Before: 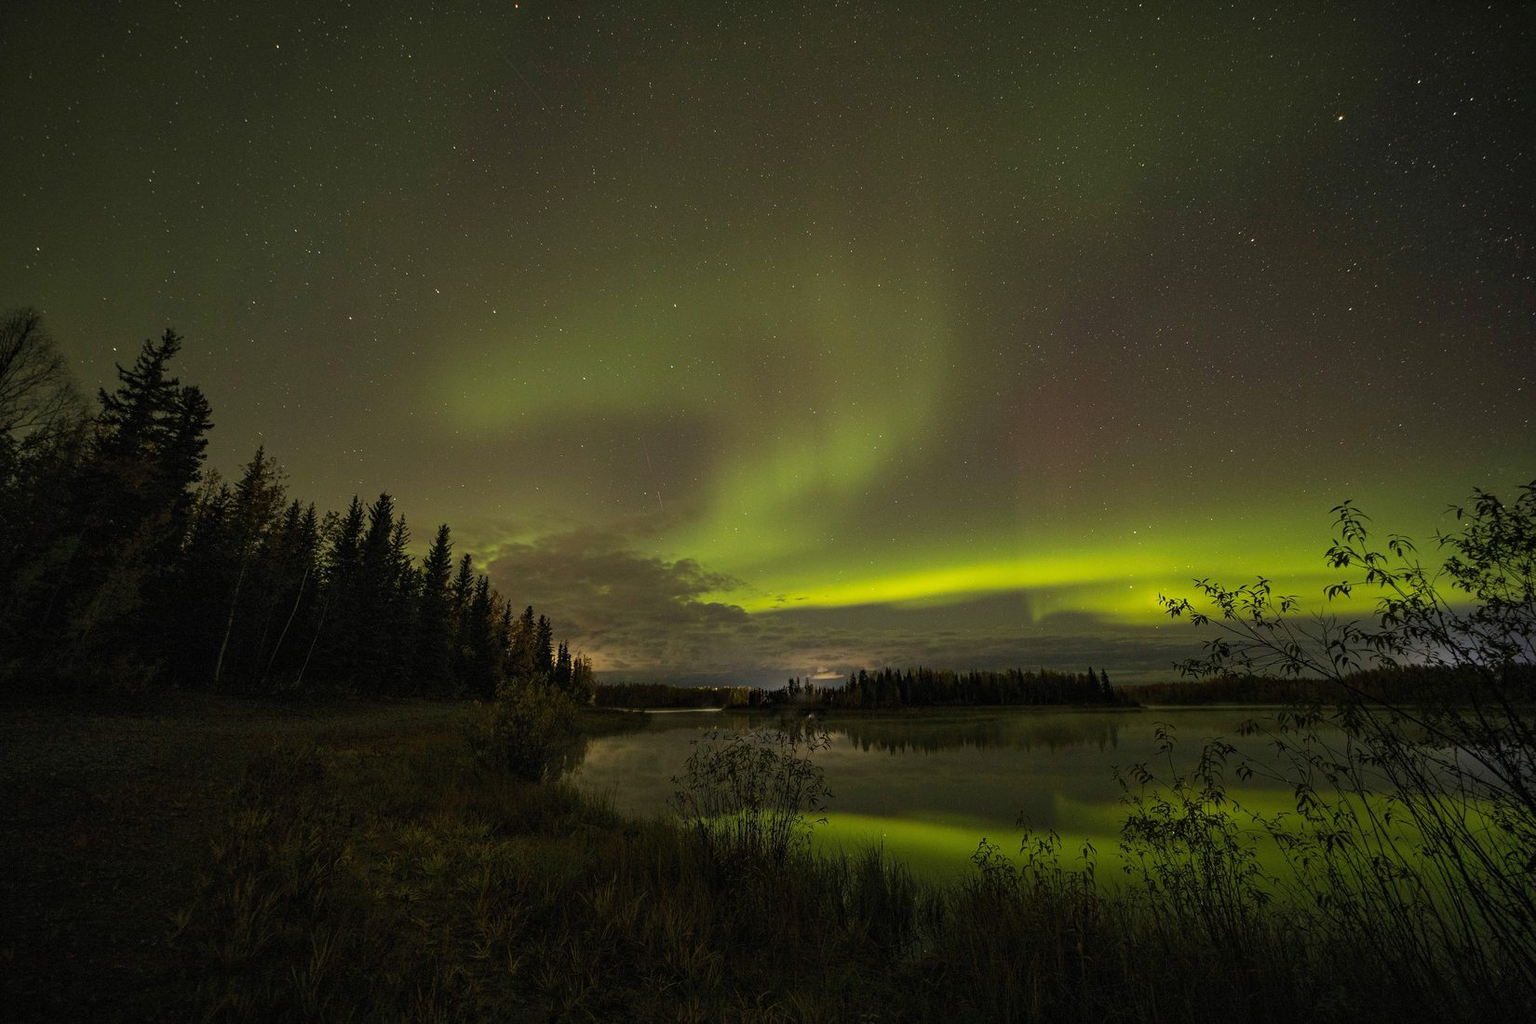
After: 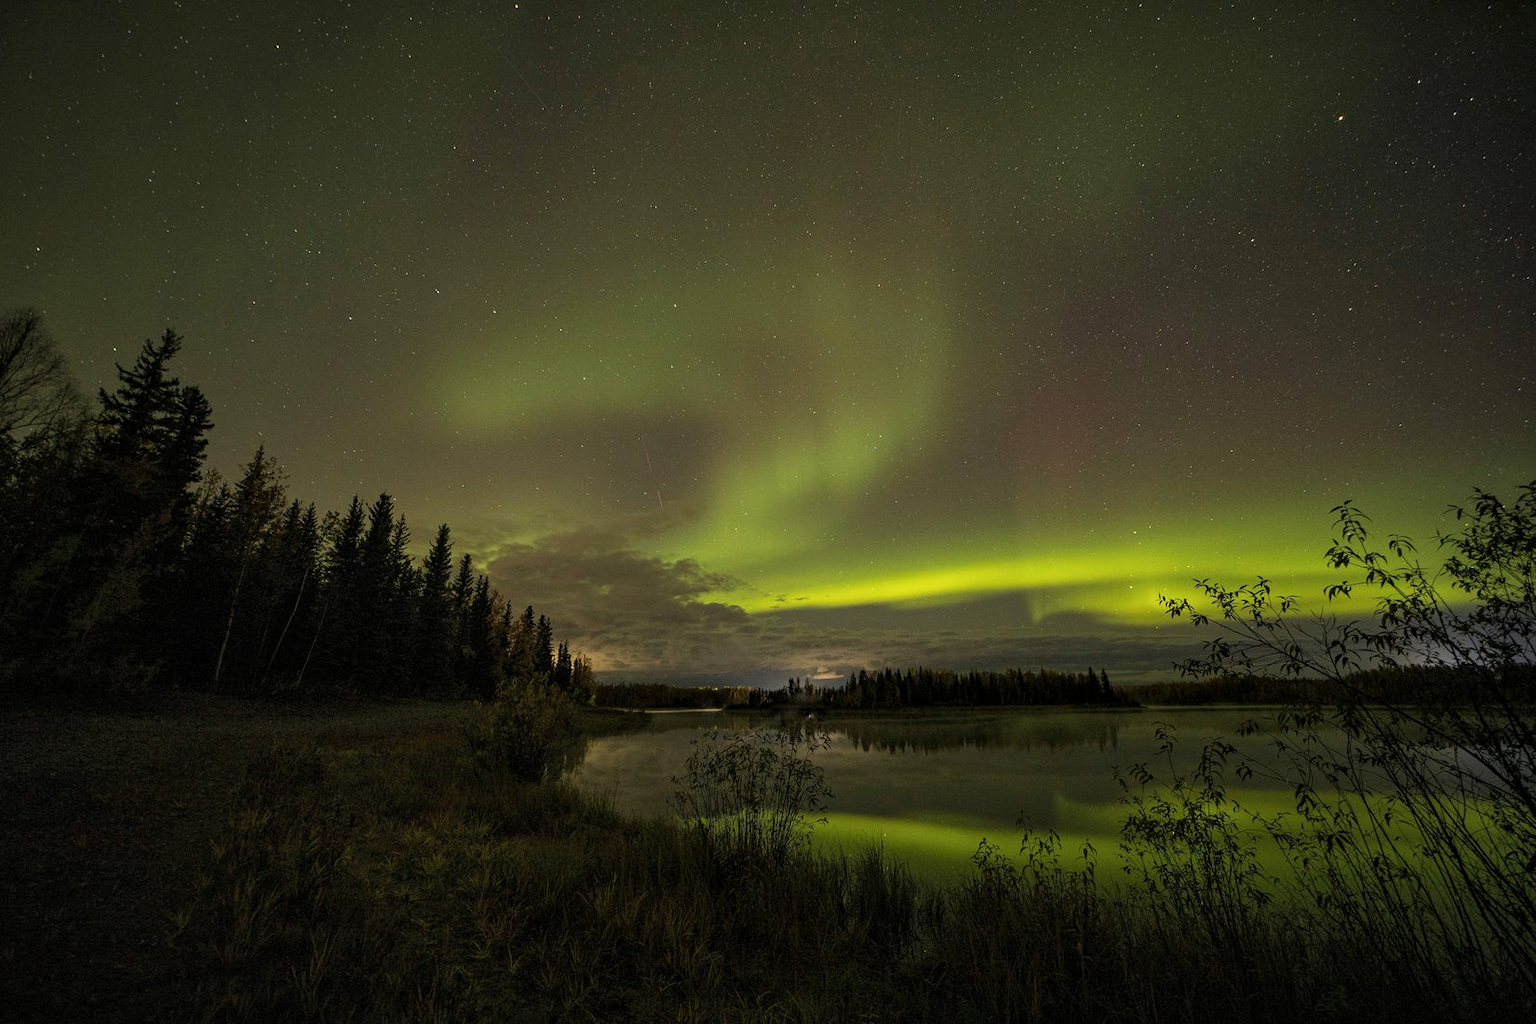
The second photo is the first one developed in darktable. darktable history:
local contrast: highlights 107%, shadows 100%, detail 120%, midtone range 0.2
